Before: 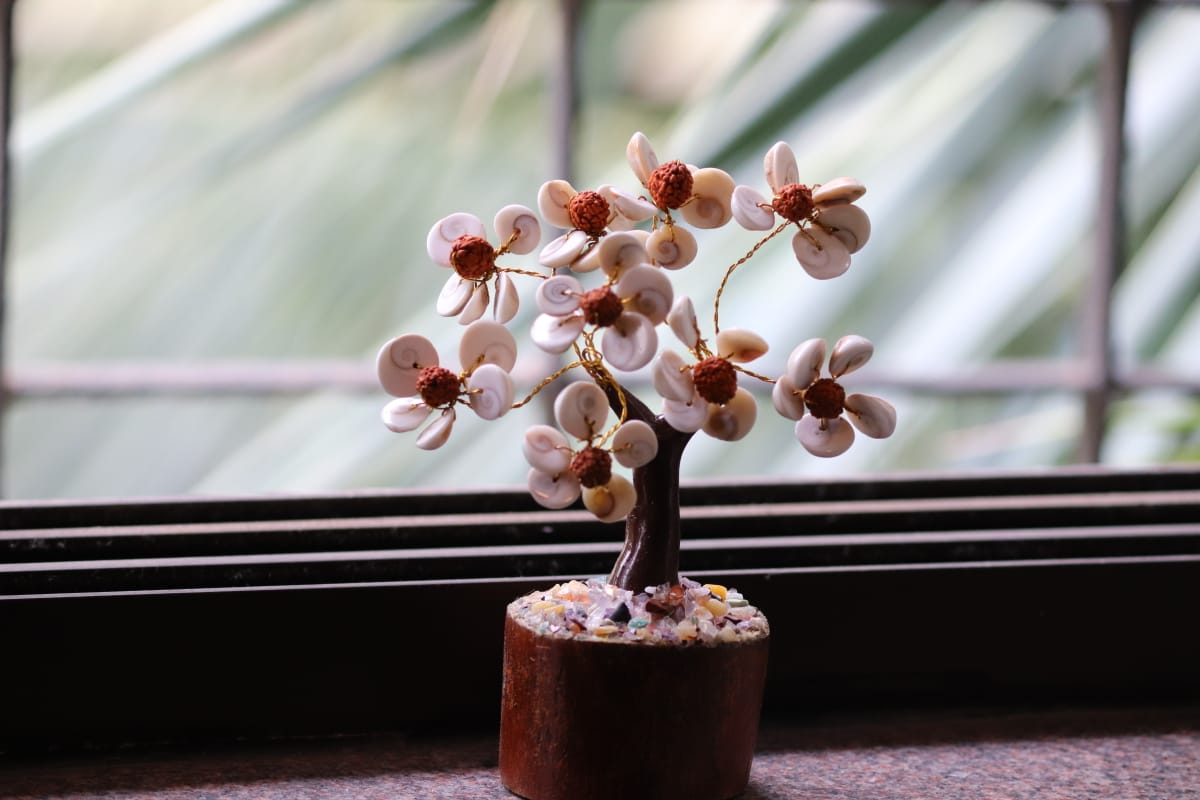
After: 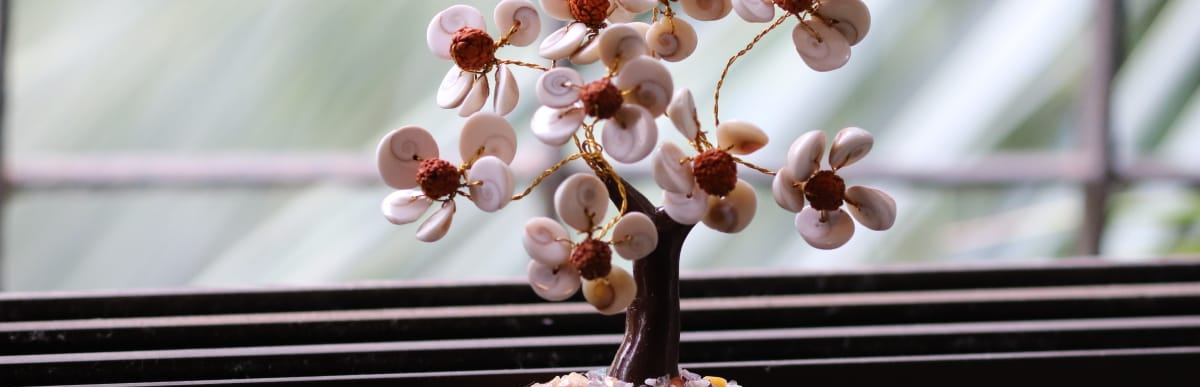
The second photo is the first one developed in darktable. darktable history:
white balance: emerald 1
crop and rotate: top 26.056%, bottom 25.543%
